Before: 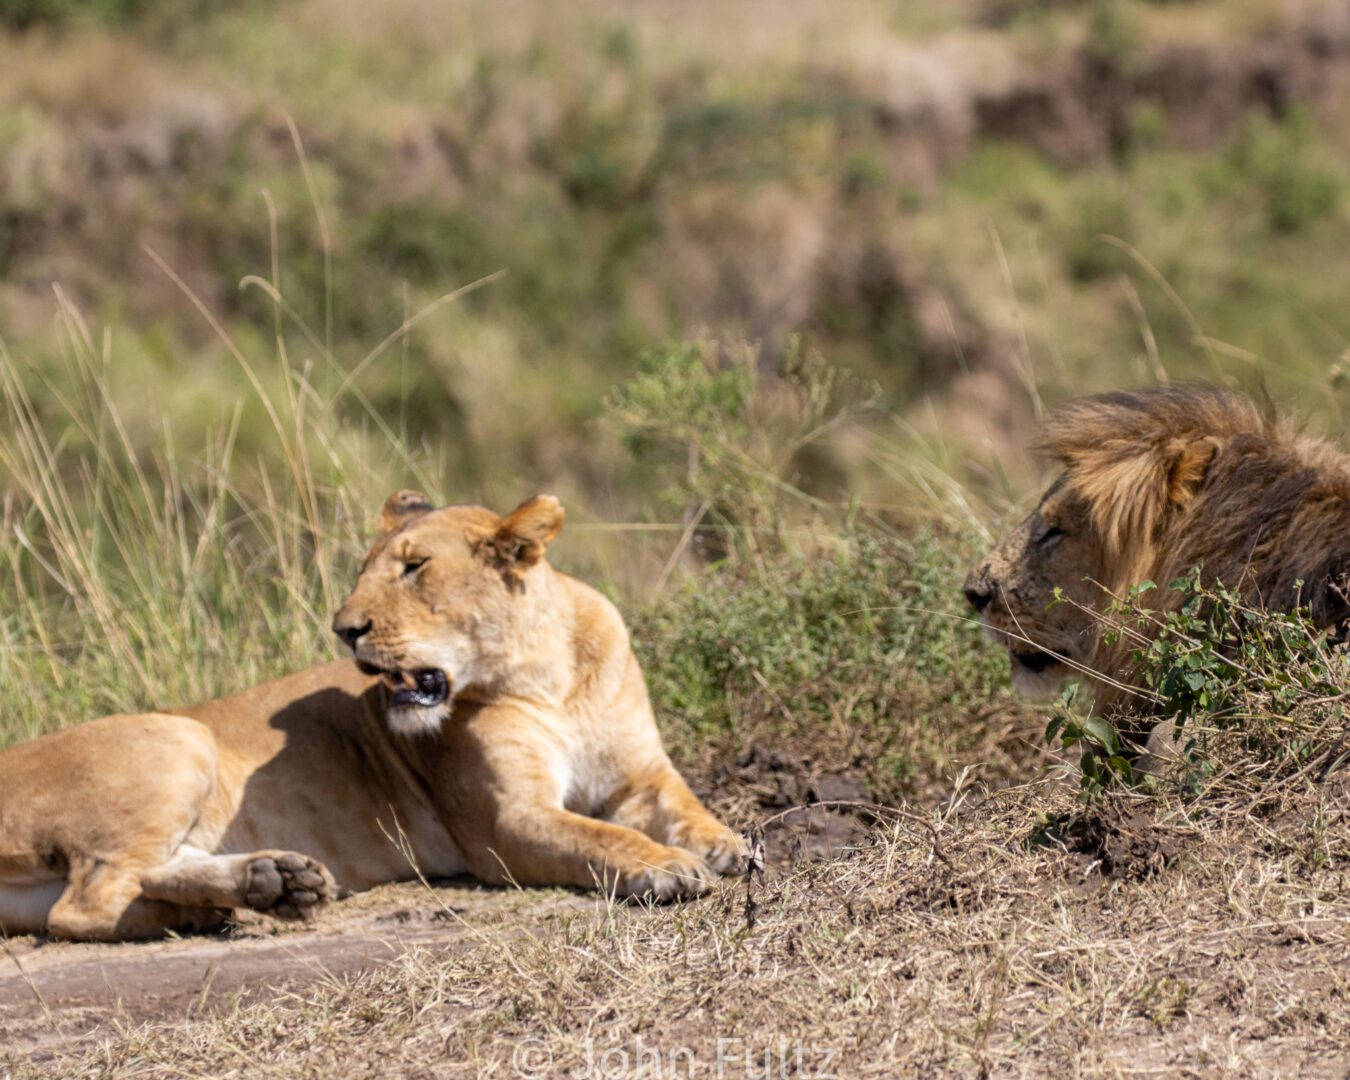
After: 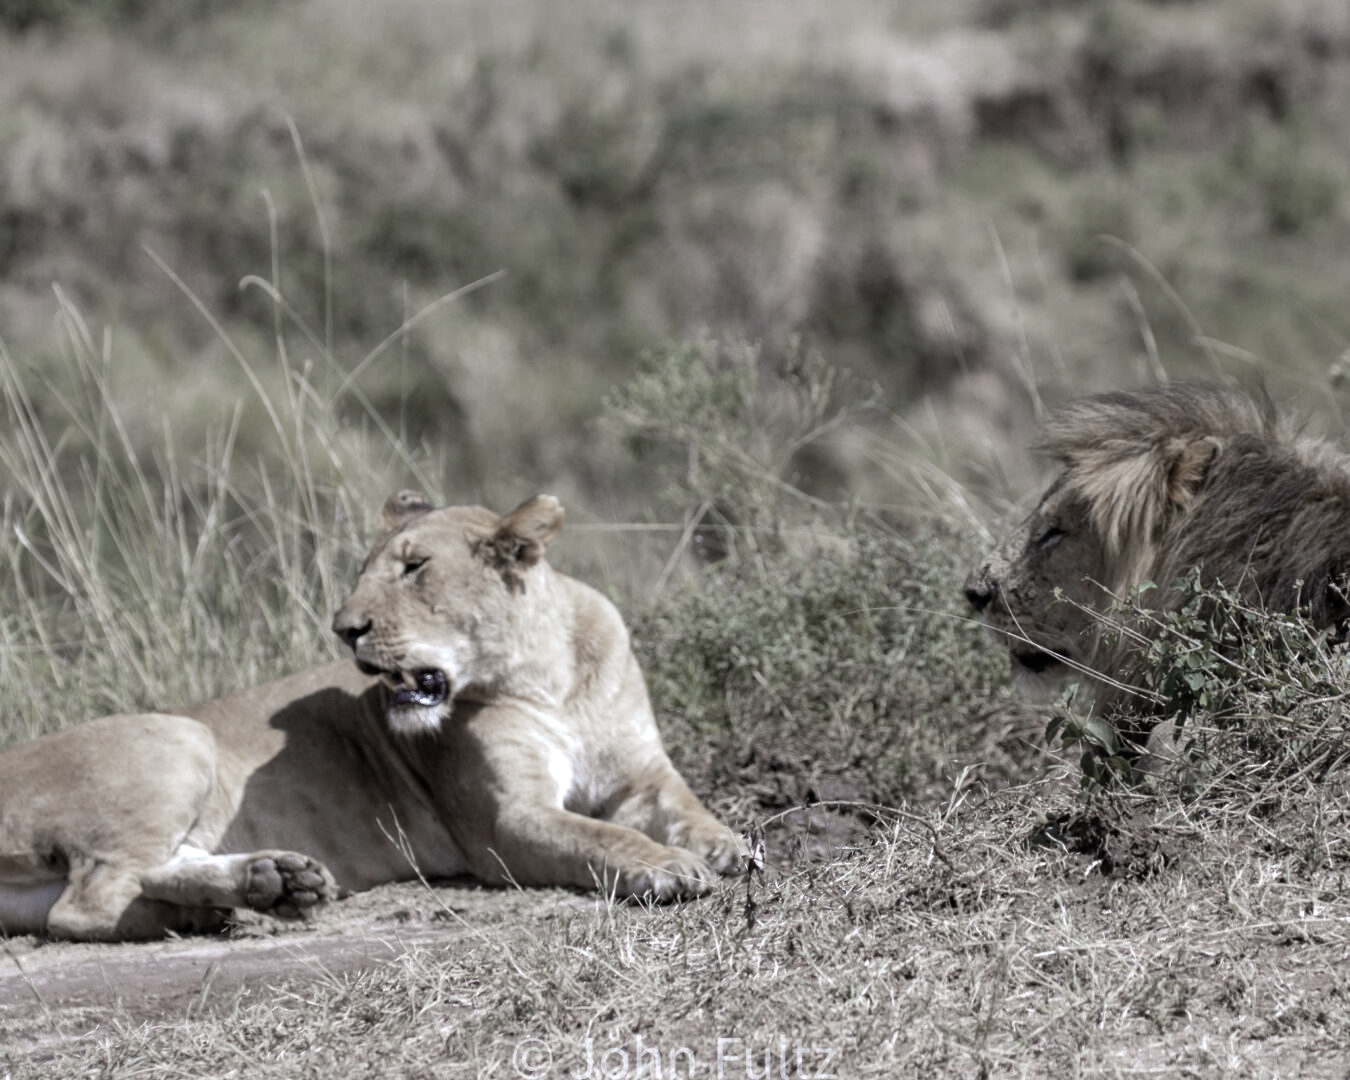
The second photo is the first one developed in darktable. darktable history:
color zones: curves: ch0 [(0, 0.613) (0.01, 0.613) (0.245, 0.448) (0.498, 0.529) (0.642, 0.665) (0.879, 0.777) (0.99, 0.613)]; ch1 [(0, 0.272) (0.219, 0.127) (0.724, 0.346)]
white balance: red 0.931, blue 1.11
